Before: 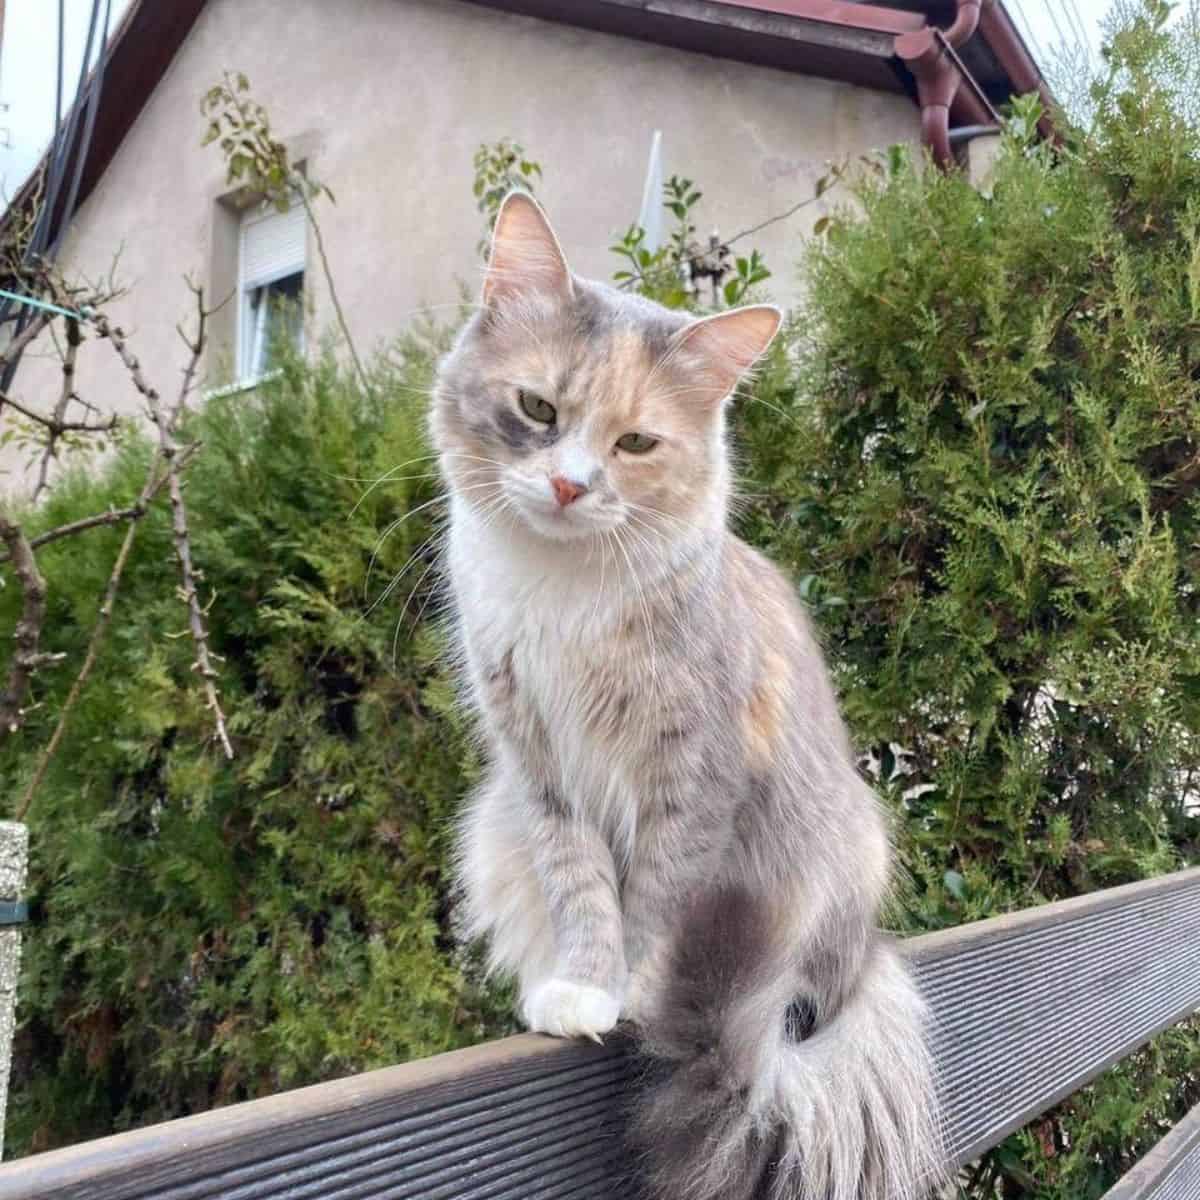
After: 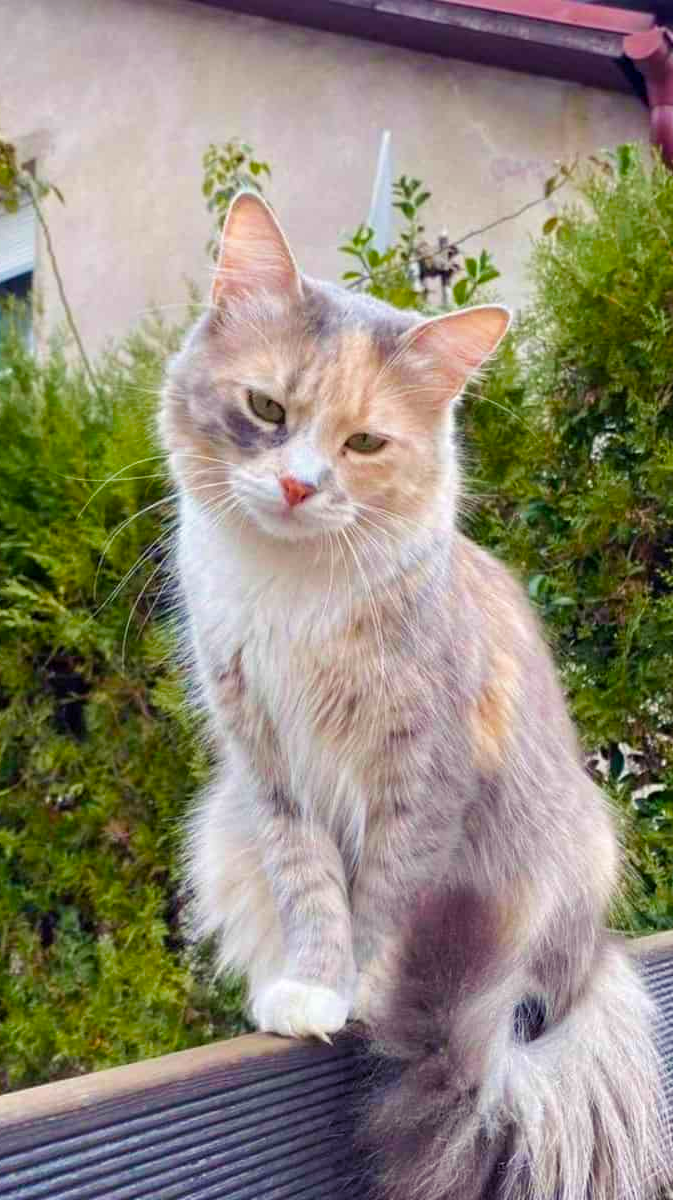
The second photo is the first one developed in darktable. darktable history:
velvia: on, module defaults
color zones: curves: ch0 [(0, 0.5) (0.143, 0.5) (0.286, 0.5) (0.429, 0.495) (0.571, 0.437) (0.714, 0.44) (0.857, 0.496) (1, 0.5)]
crop and rotate: left 22.605%, right 21.257%
color balance rgb: shadows lift › chroma 2.918%, shadows lift › hue 280.27°, linear chroma grading › global chroma 1.305%, linear chroma grading › mid-tones -0.994%, perceptual saturation grading › global saturation 40.558%, perceptual saturation grading › highlights -25.448%, perceptual saturation grading › mid-tones 34.971%, perceptual saturation grading › shadows 34.786%
